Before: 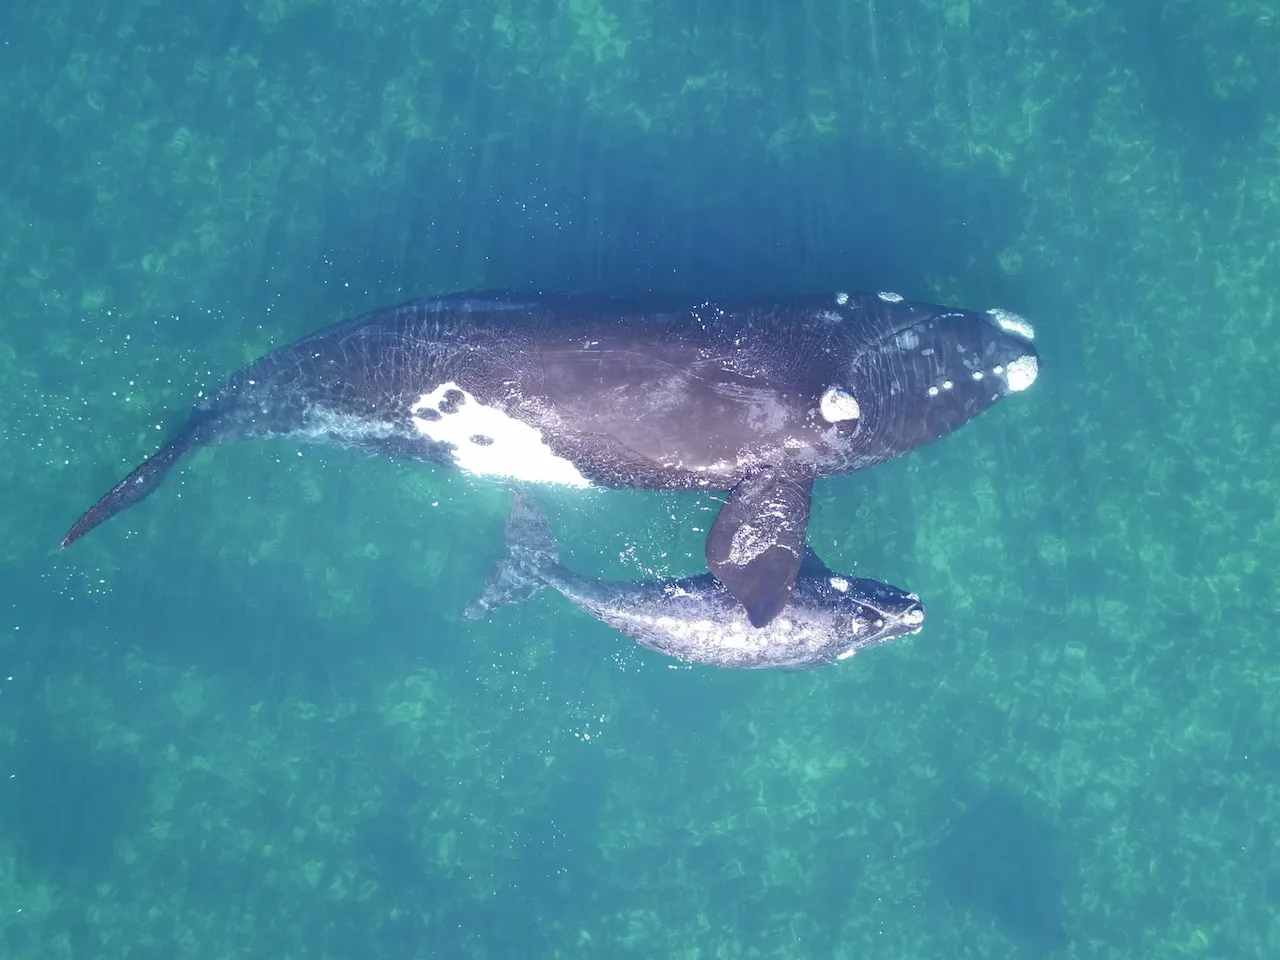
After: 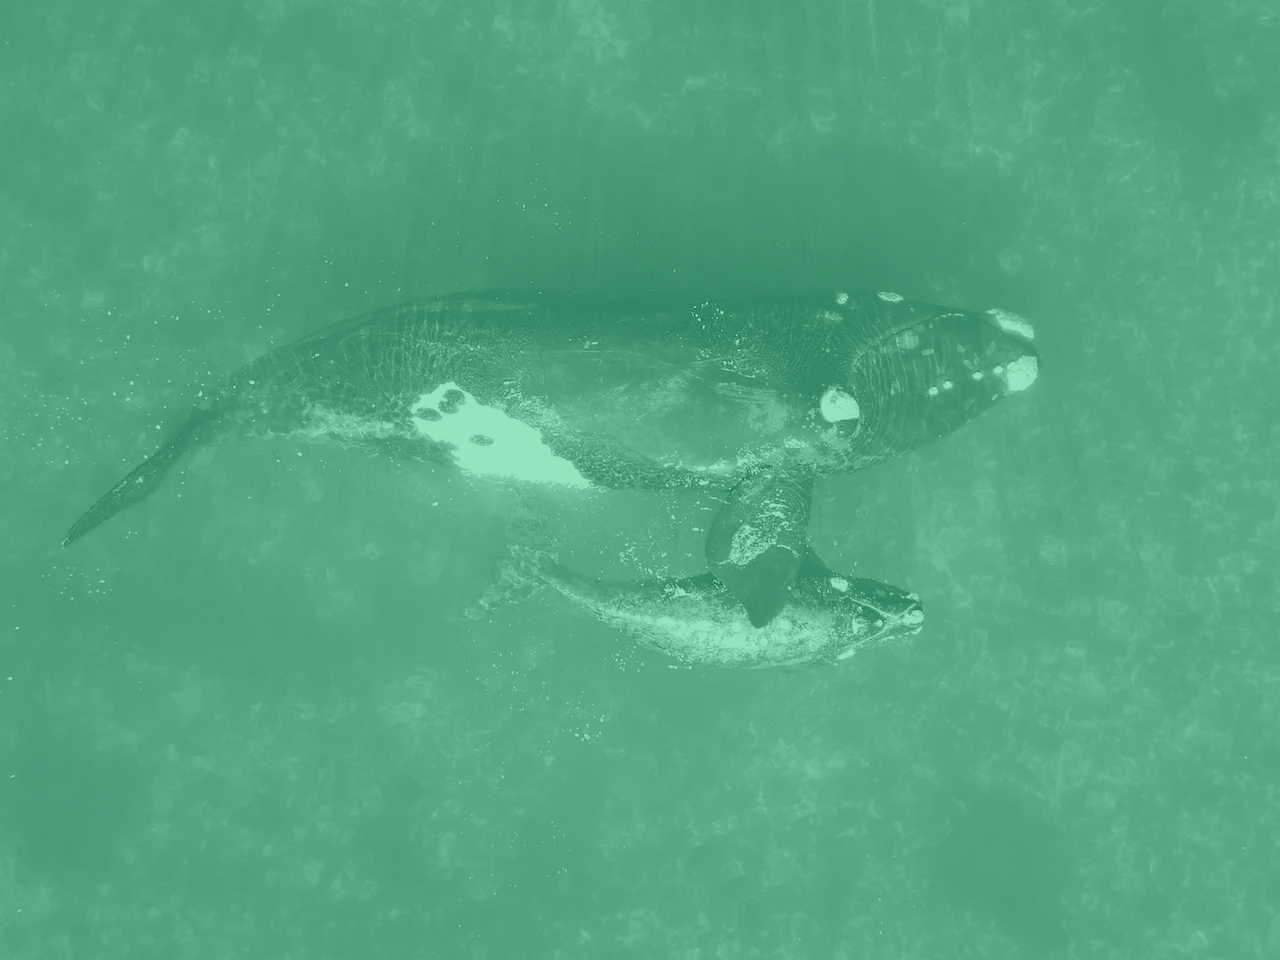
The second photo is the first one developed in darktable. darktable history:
colorize: hue 147.6°, saturation 65%, lightness 21.64%
shadows and highlights: highlights color adjustment 0%, soften with gaussian
